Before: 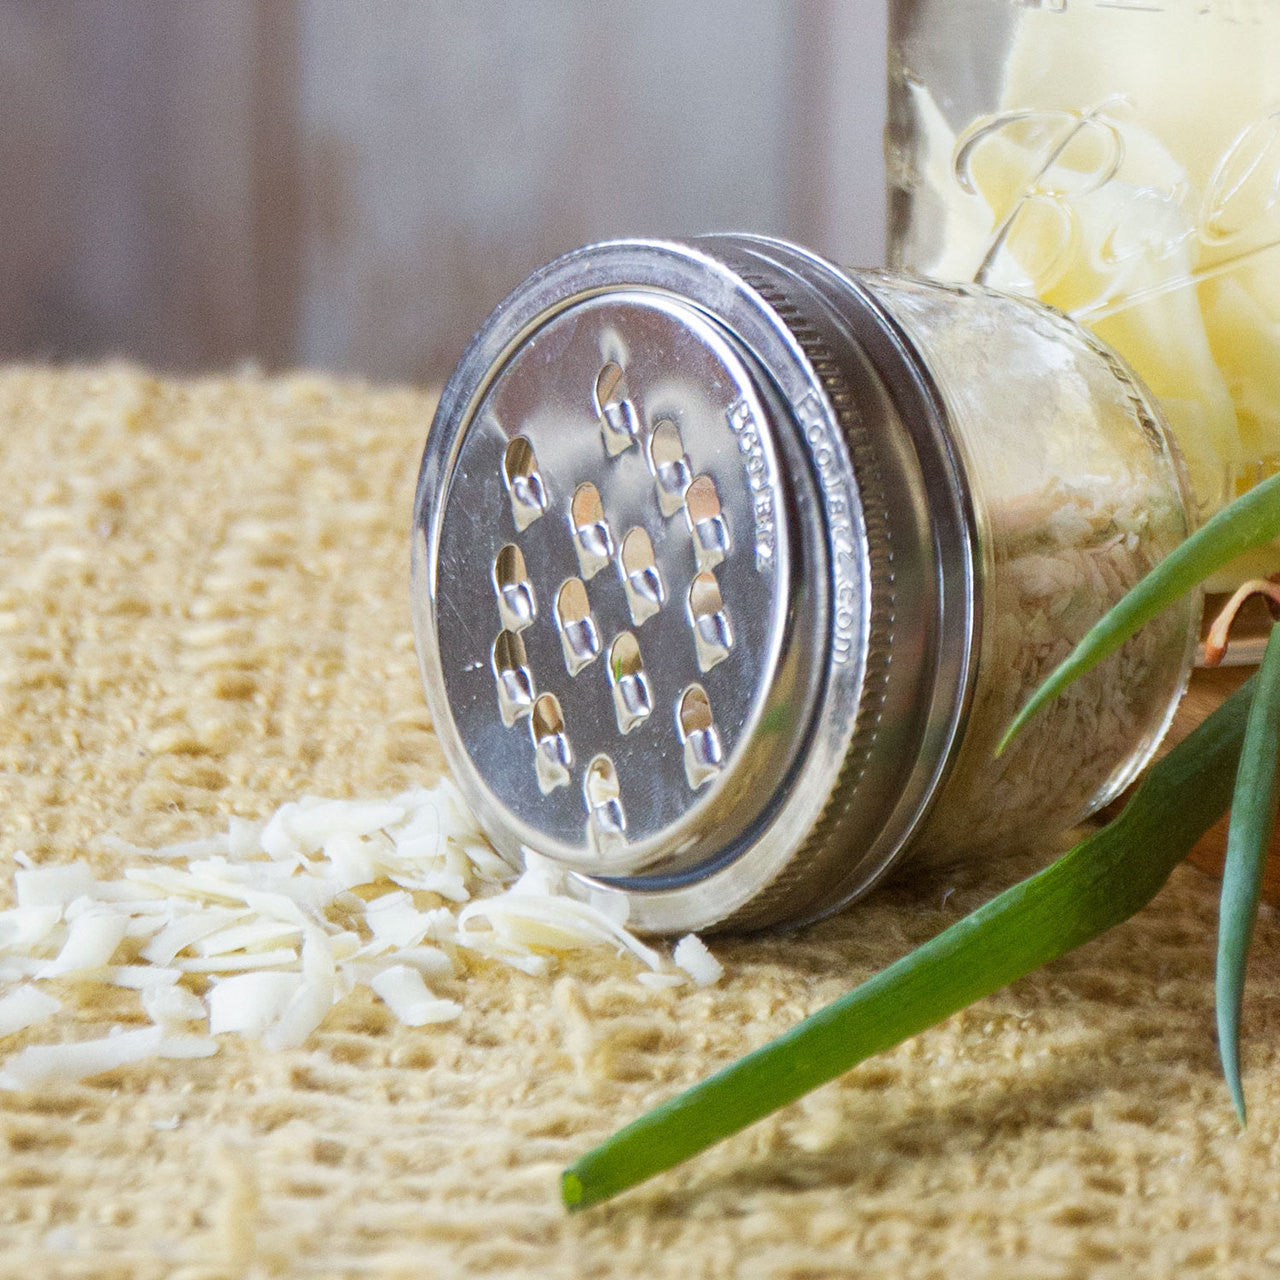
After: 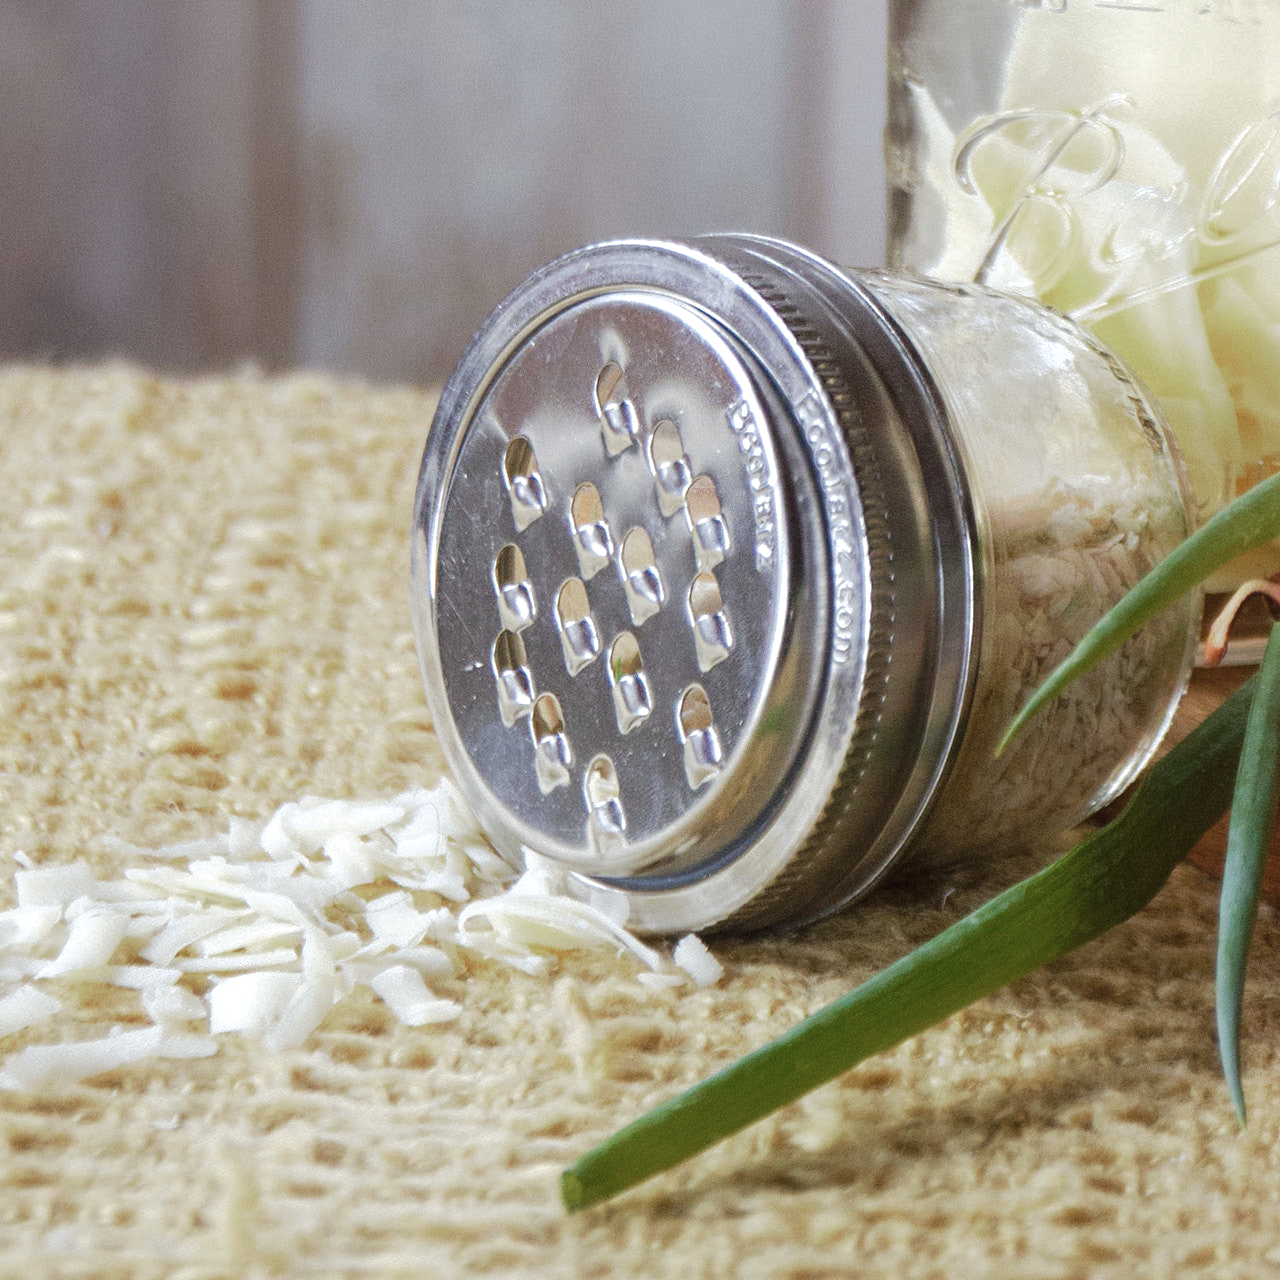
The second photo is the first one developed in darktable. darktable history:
tone curve: curves: ch0 [(0, 0) (0.003, 0.013) (0.011, 0.018) (0.025, 0.027) (0.044, 0.045) (0.069, 0.068) (0.1, 0.096) (0.136, 0.13) (0.177, 0.168) (0.224, 0.217) (0.277, 0.277) (0.335, 0.338) (0.399, 0.401) (0.468, 0.473) (0.543, 0.544) (0.623, 0.621) (0.709, 0.7) (0.801, 0.781) (0.898, 0.869) (1, 1)], preserve colors none
color look up table: target L [77.17, 92.2, 85.86, 82.94, 73.89, 72.81, 68.82, 55.02, 62.38, 54.94, 44.44, 31.47, 36.17, 26.34, 3.847, 201.6, 105.63, 84.84, 70.64, 56.8, 66.66, 50.66, 44.62, 59.13, 56.14, 40.84, 30.35, 25.38, 8.279, 76.39, 70.86, 66.22, 52.49, 58.24, 56.06, 55.3, 53.09, 39.46, 30.59, 33.04, 34.81, 16.77, 6.282, 87.61, 85.16, 73.14, 66.99, 73.43, 43.52], target a [-9.289, -9.469, -23.41, -50.82, -63.08, -17.8, -55.18, -49.32, -19.18, -3.436, -7.22, -31.94, -25.65, -13.88, -0.351, 0, 0, -8.184, 20.26, 19.96, 36.57, 15.82, 47.09, 55.7, 40.14, 53.33, 10.2, 35.38, 18.86, 13.52, 24.82, 18.84, 52.12, 3.066, 45.23, 6.35, 53.33, 12.24, 0, 21.93, 27.53, 15, 6.969, -52.16, -7.954, -17.75, -41.88, -14.54, -2.953], target b [47.11, 22.19, 2.321, 23.51, 44.08, 46.53, 30.59, 40.07, 33.96, 16.53, 36.54, 31.41, 4.73, 28.23, 4.798, -0.001, -0.004, 33.51, 15.29, 44.56, 31.74, 42.5, 3.077, 1.883, 2.078, 36.66, 26.05, 18.29, 8.201, -9.672, -34.92, -26.4, -48.31, -7.182, -17.81, -61.19, -54.74, -57.99, -0.003, -17.42, -69.01, -36.98, -19, 3.519, -4.096, -20.65, 2.198, -35.22, -27.32], num patches 49
